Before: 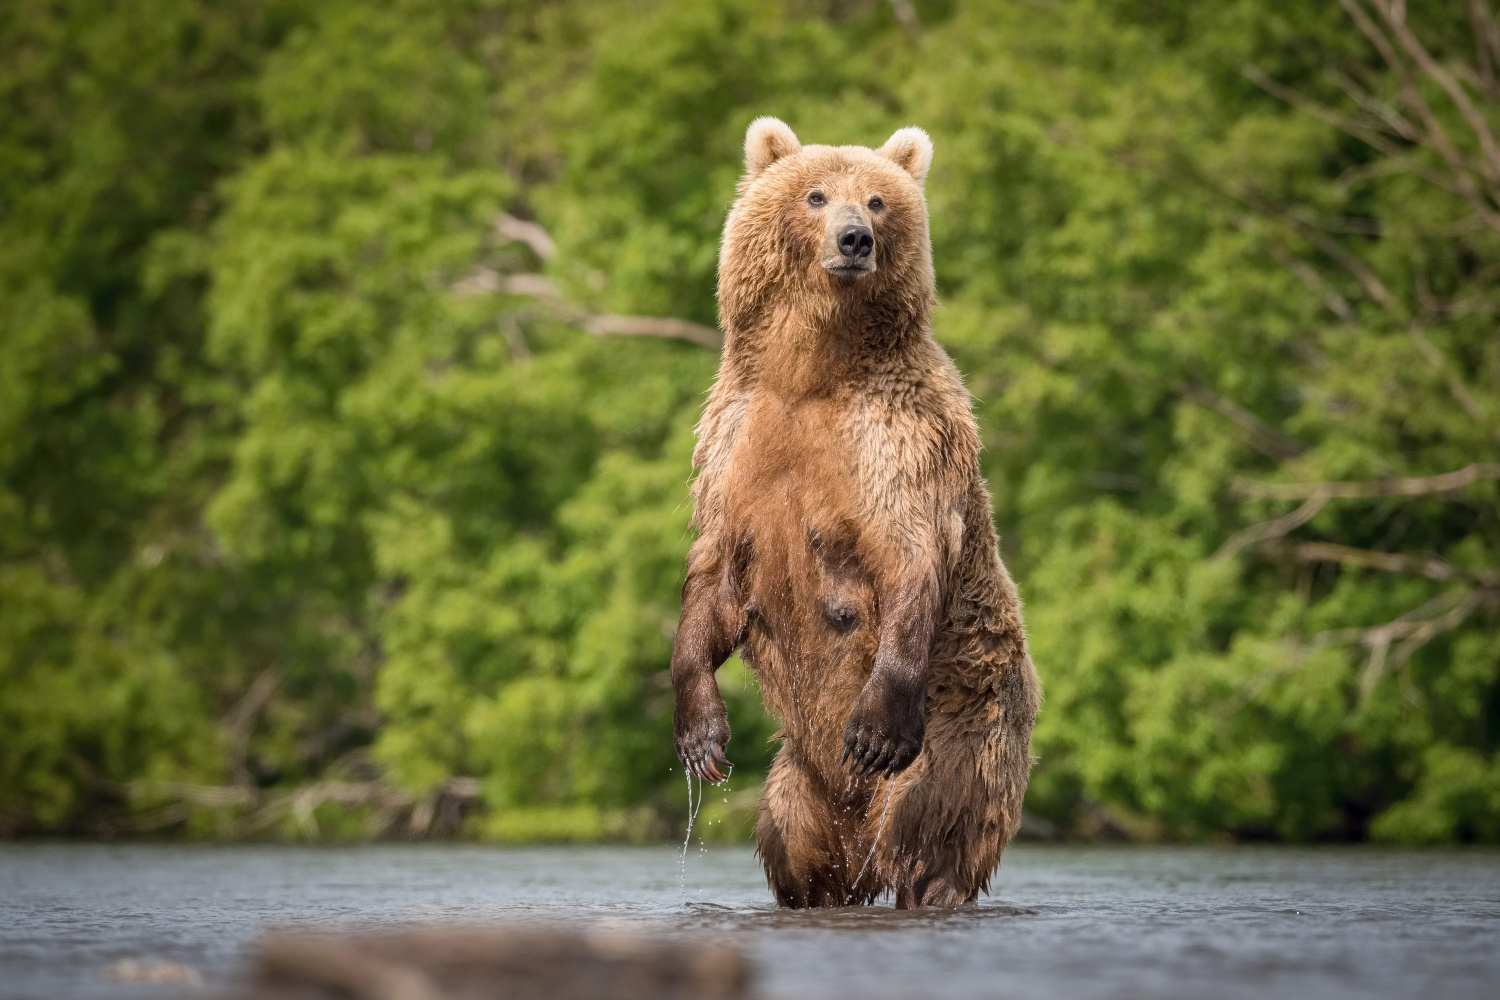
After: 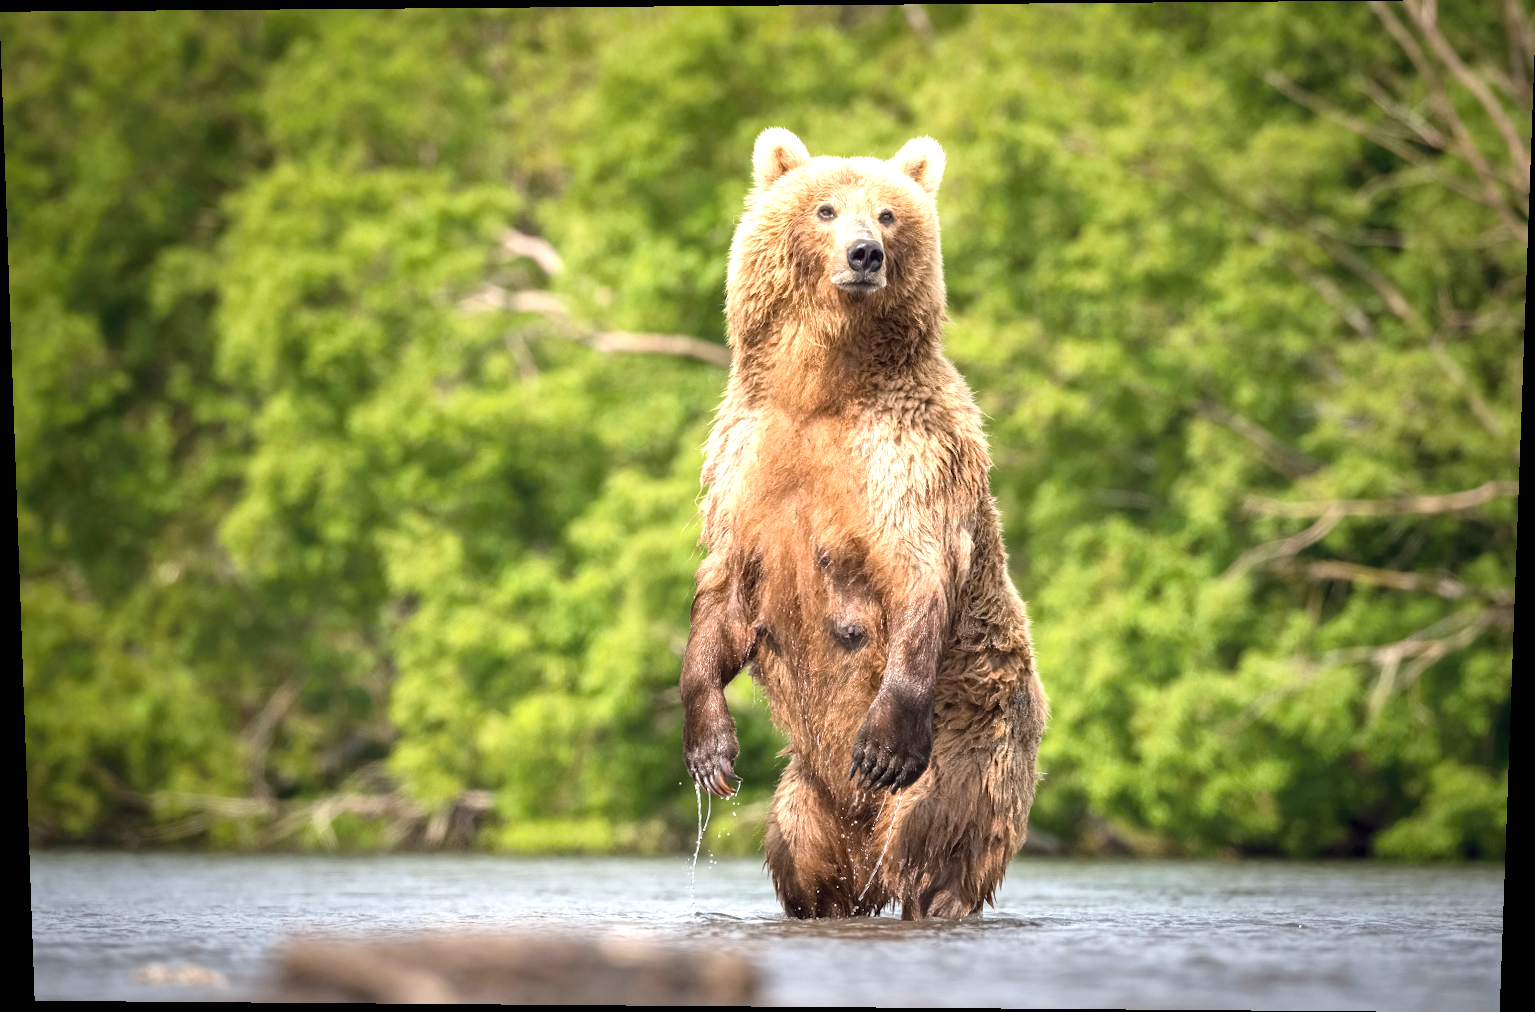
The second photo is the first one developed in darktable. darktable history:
exposure: black level correction 0, exposure 1 EV, compensate exposure bias true, compensate highlight preservation false
rotate and perspective: lens shift (vertical) 0.048, lens shift (horizontal) -0.024, automatic cropping off
